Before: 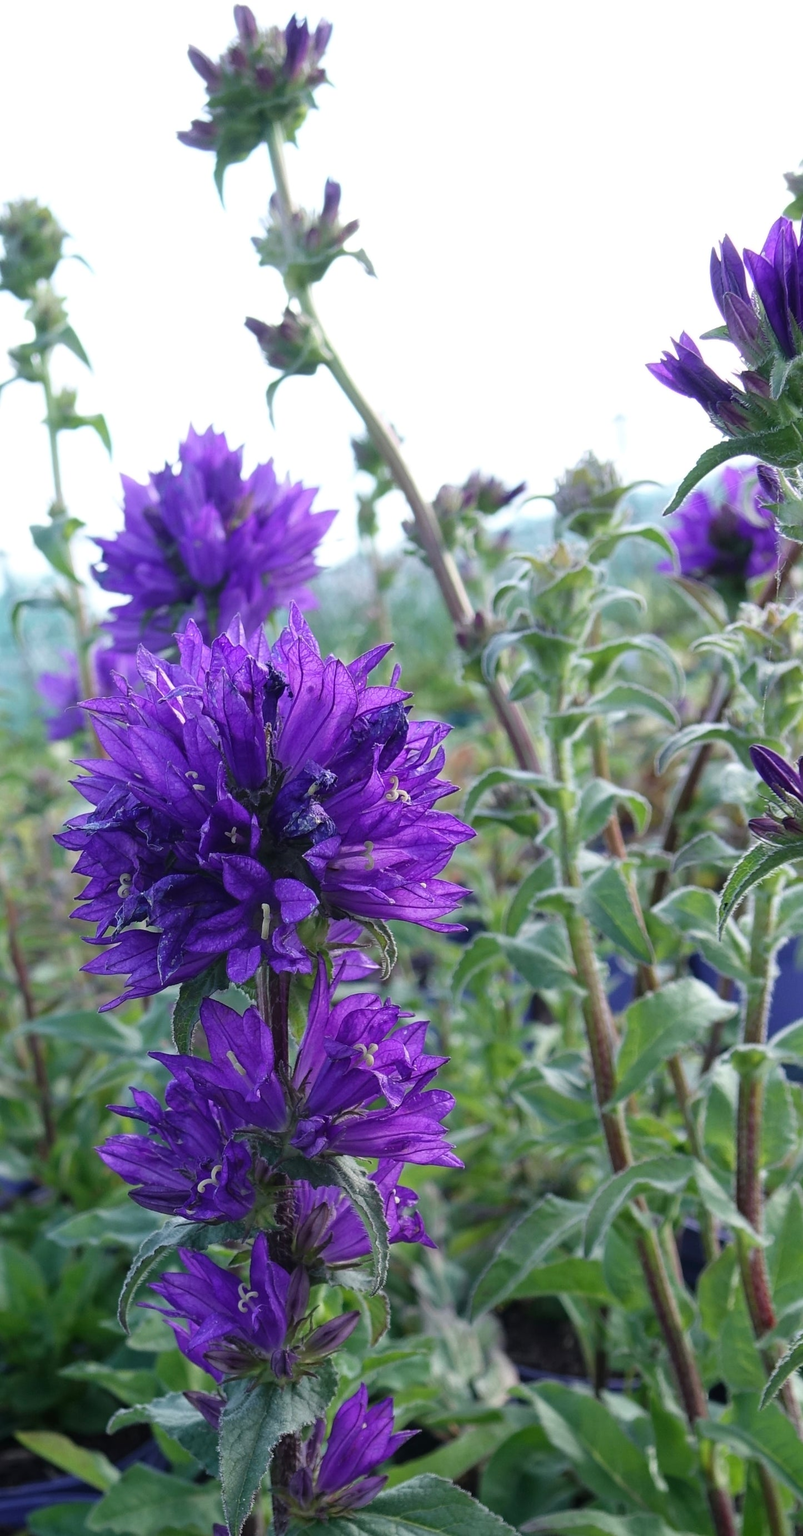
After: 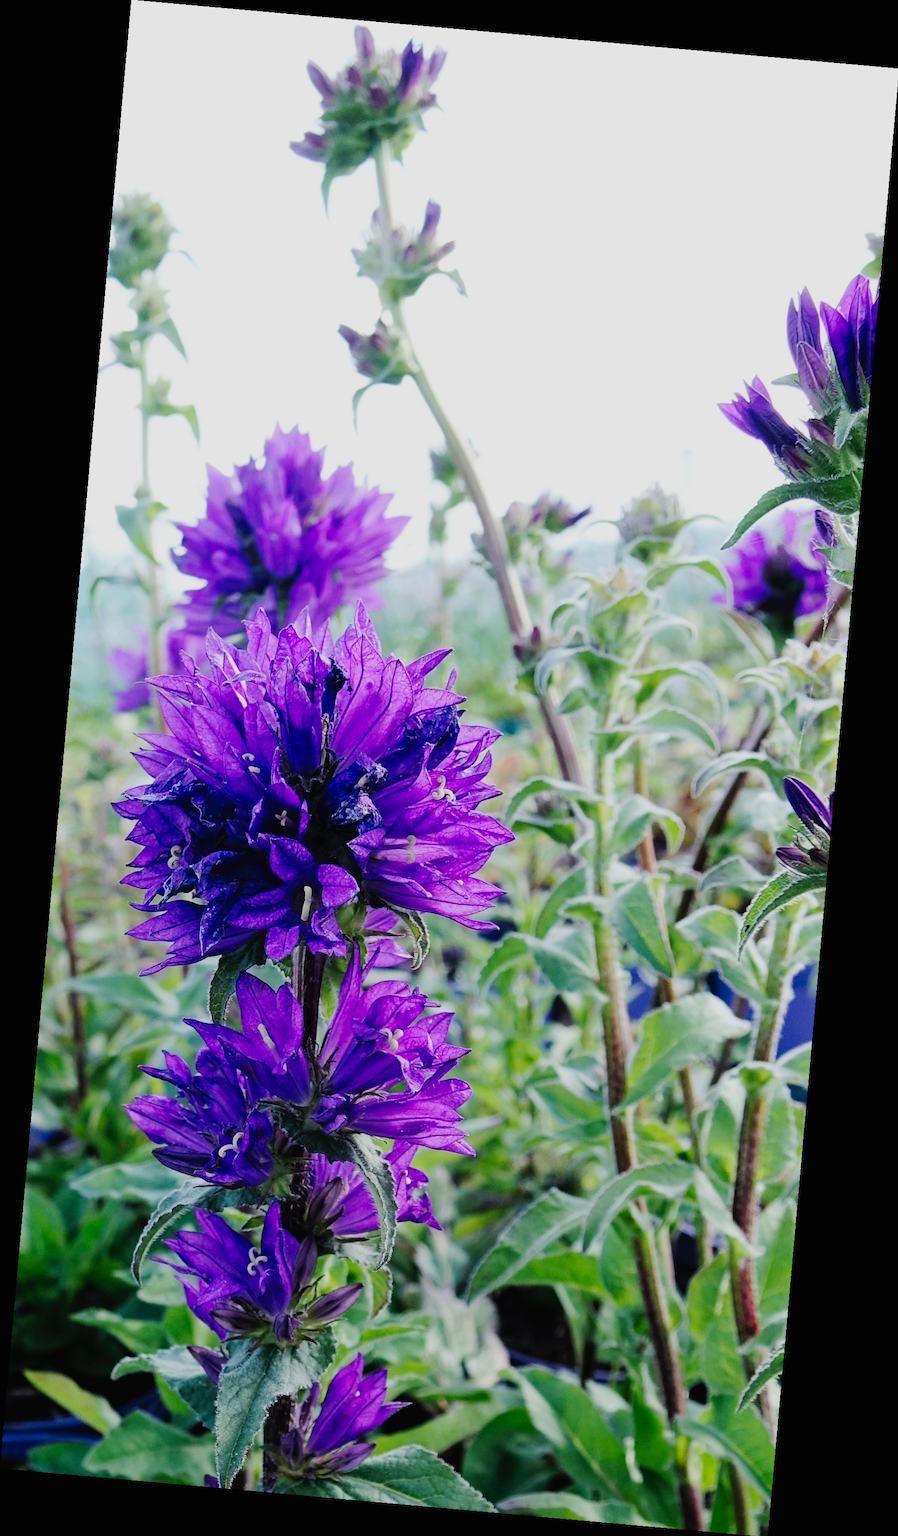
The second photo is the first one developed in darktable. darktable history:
filmic rgb: black relative exposure -7.65 EV, white relative exposure 4.56 EV, hardness 3.61
tone curve: curves: ch0 [(0, 0) (0.003, 0.014) (0.011, 0.017) (0.025, 0.023) (0.044, 0.035) (0.069, 0.04) (0.1, 0.062) (0.136, 0.099) (0.177, 0.152) (0.224, 0.214) (0.277, 0.291) (0.335, 0.383) (0.399, 0.487) (0.468, 0.581) (0.543, 0.662) (0.623, 0.738) (0.709, 0.802) (0.801, 0.871) (0.898, 0.936) (1, 1)], preserve colors none
rotate and perspective: rotation 5.12°, automatic cropping off
